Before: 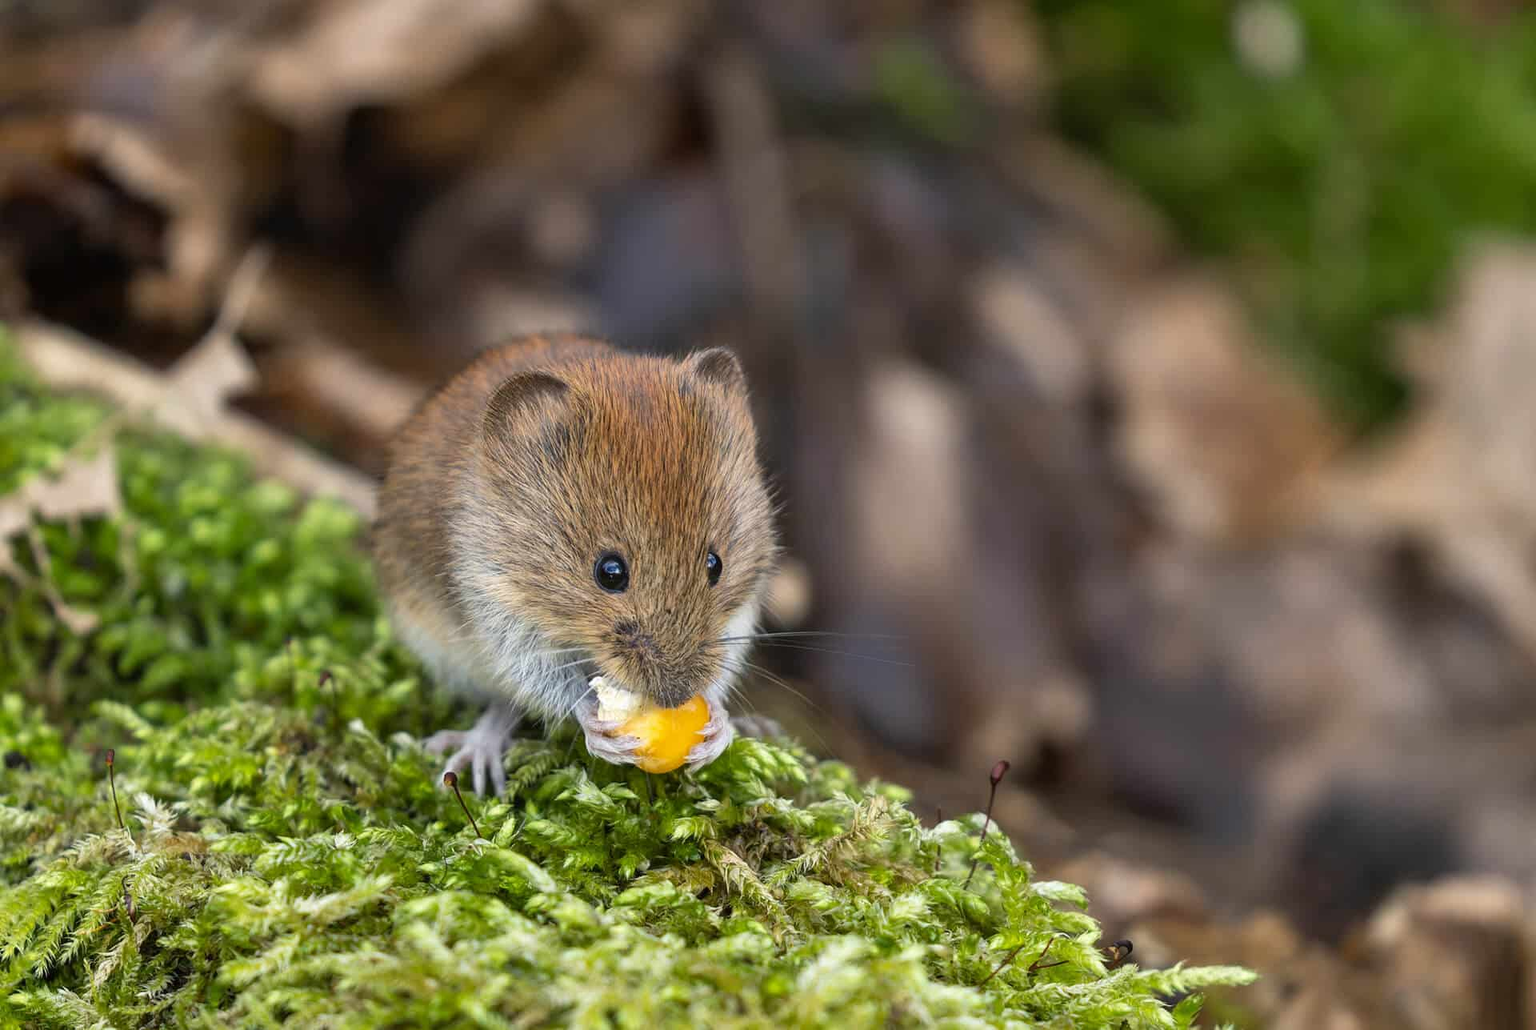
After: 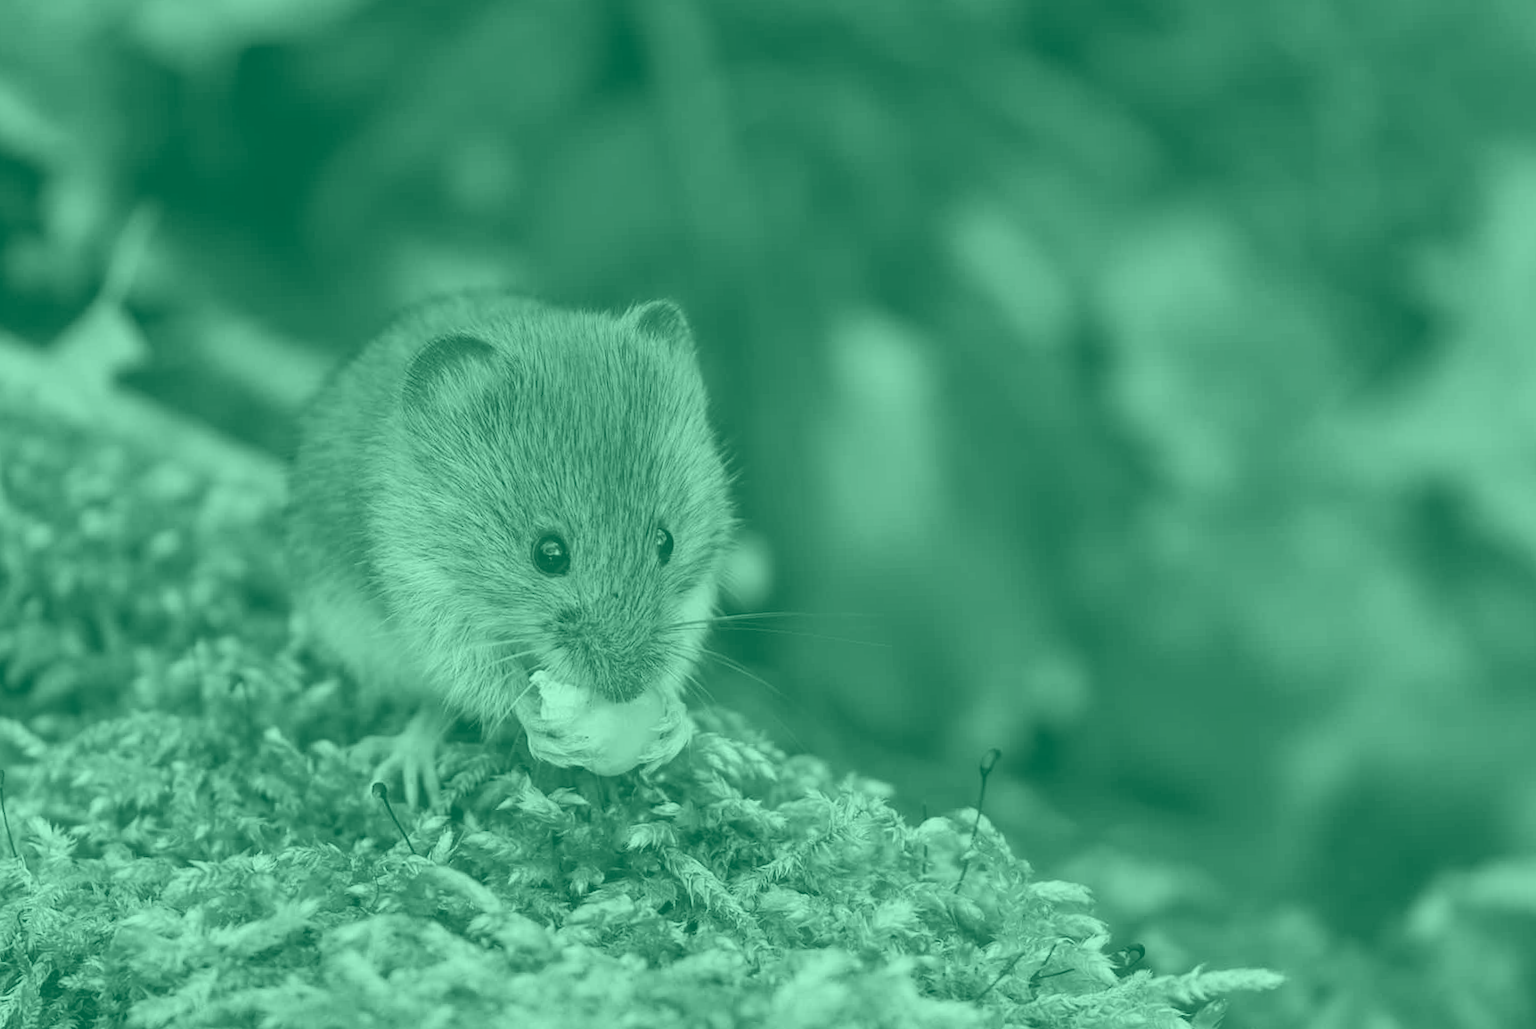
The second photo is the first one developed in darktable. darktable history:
colorize: hue 147.6°, saturation 65%, lightness 21.64%
crop and rotate: angle 1.96°, left 5.673%, top 5.673%
rotate and perspective: crop left 0, crop top 0
tone equalizer: -8 EV -0.417 EV, -7 EV -0.389 EV, -6 EV -0.333 EV, -5 EV -0.222 EV, -3 EV 0.222 EV, -2 EV 0.333 EV, -1 EV 0.389 EV, +0 EV 0.417 EV, edges refinement/feathering 500, mask exposure compensation -1.57 EV, preserve details no
